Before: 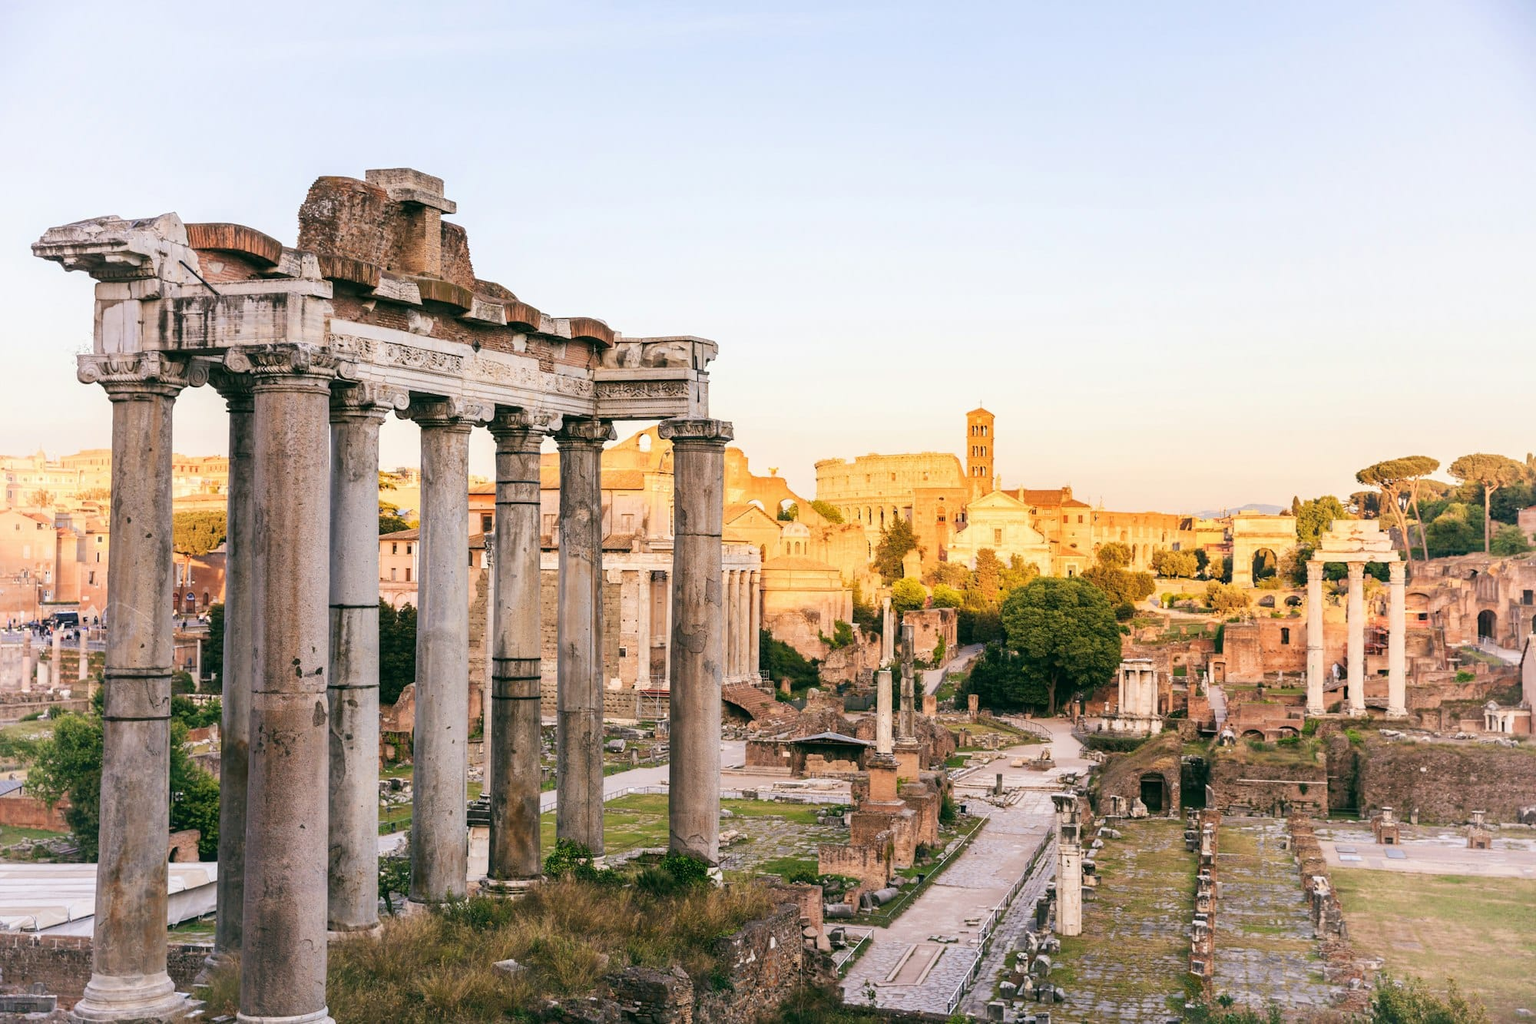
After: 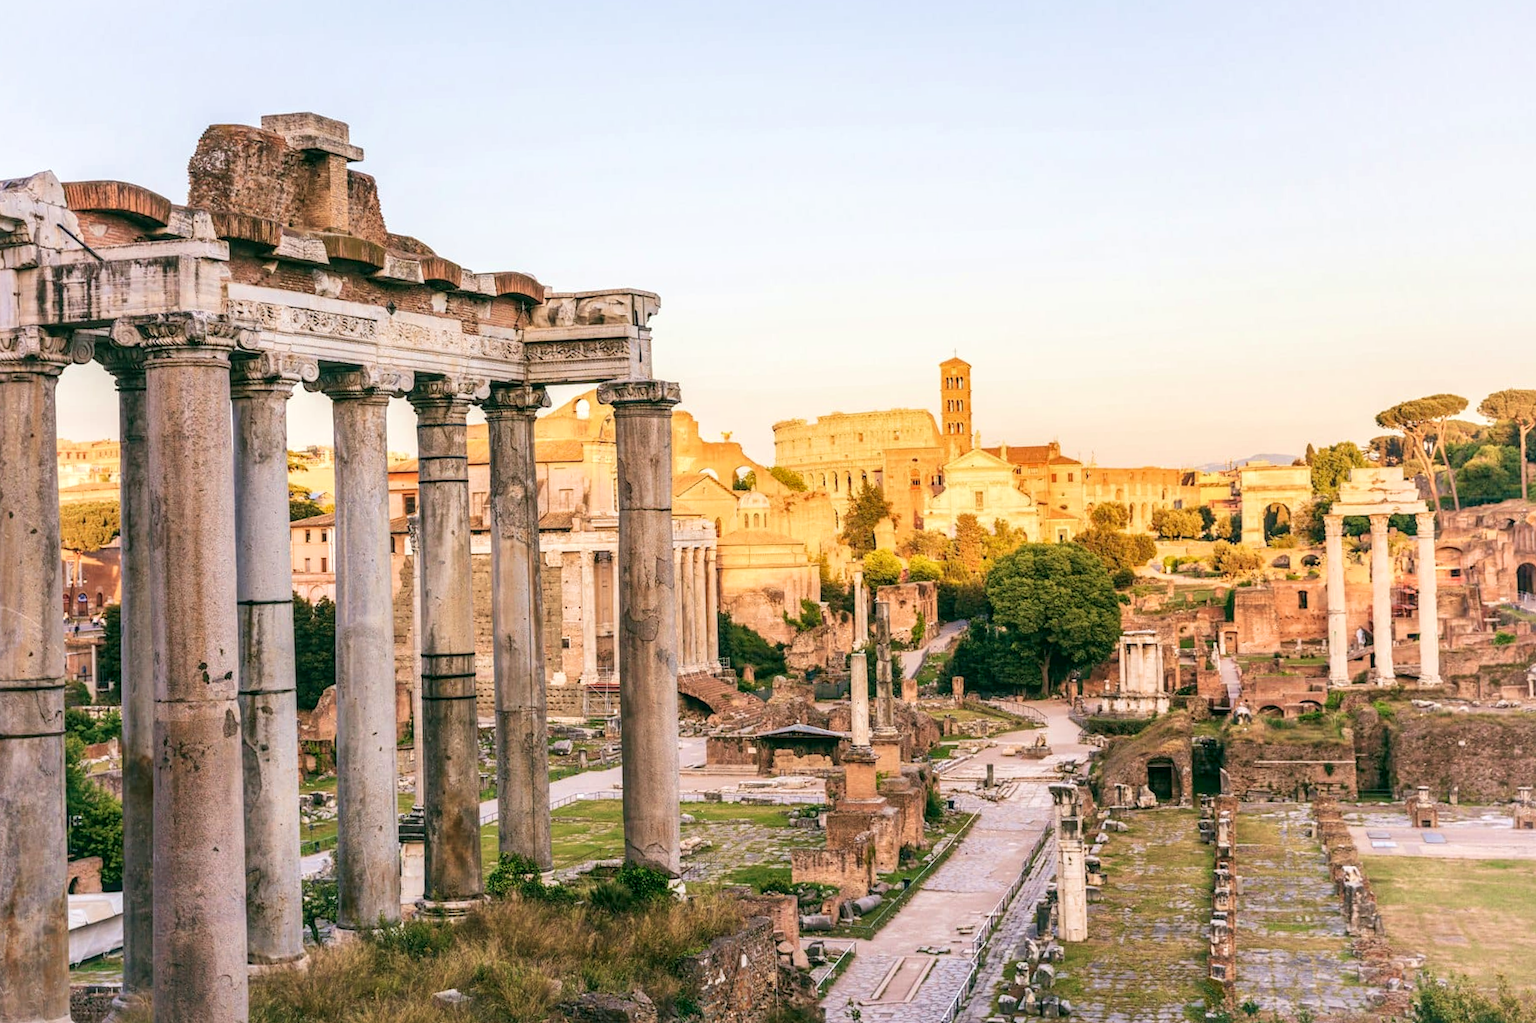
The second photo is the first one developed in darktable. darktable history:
local contrast: on, module defaults
crop and rotate: angle 1.96°, left 5.673%, top 5.673%
velvia: on, module defaults
levels: levels [0, 0.478, 1]
